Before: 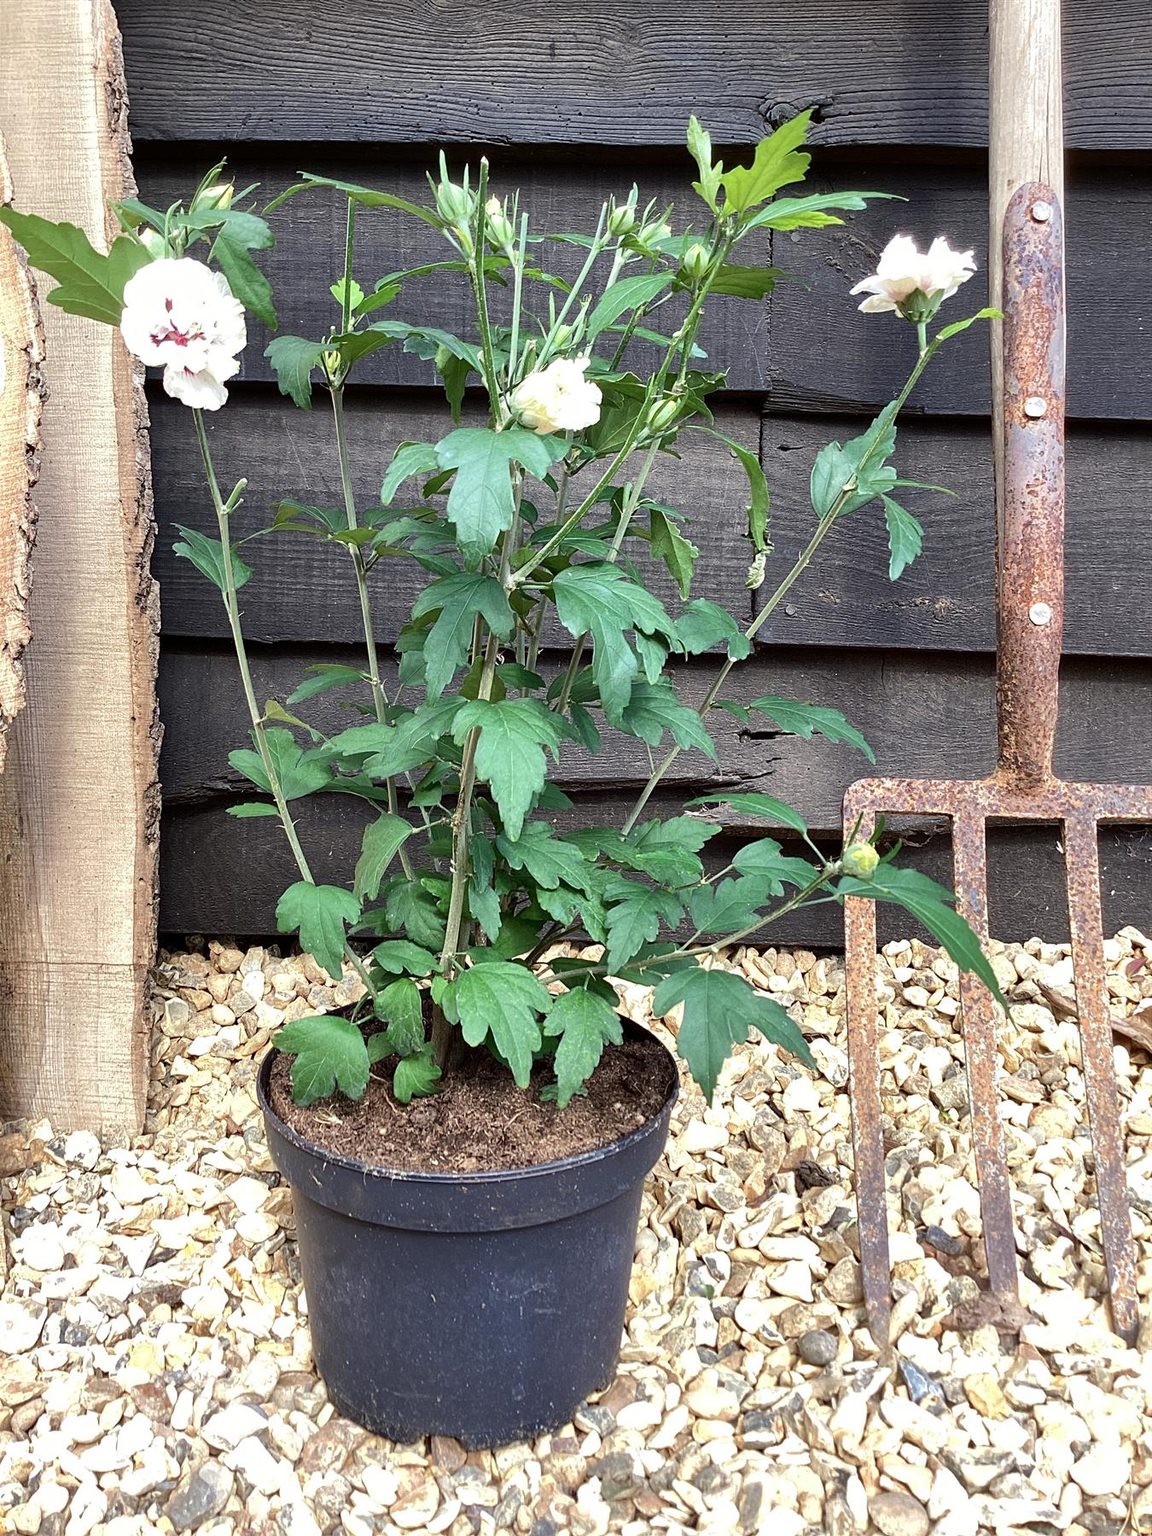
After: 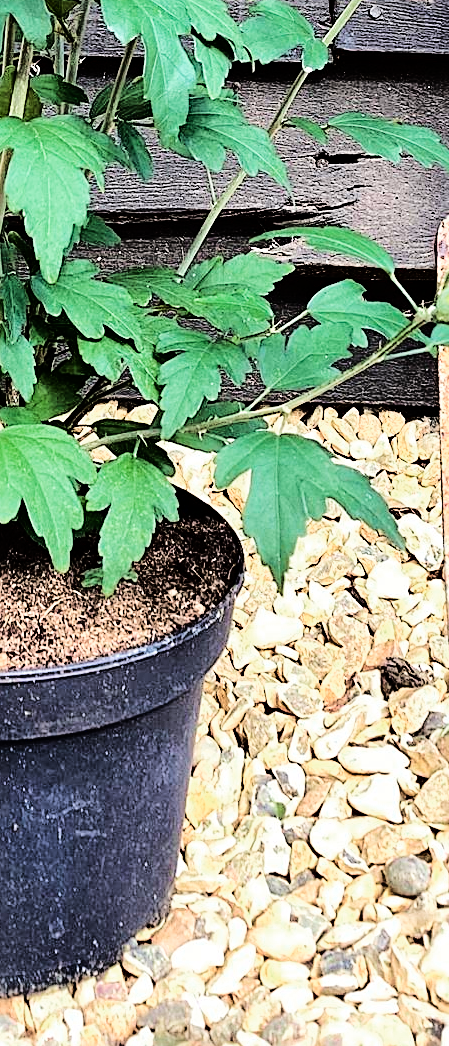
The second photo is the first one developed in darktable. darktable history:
crop: left 40.878%, top 39.101%, right 25.834%, bottom 2.758%
exposure: compensate highlight preservation false
sharpen: on, module defaults
color zones: curves: ch0 [(0, 0.465) (0.092, 0.596) (0.289, 0.464) (0.429, 0.453) (0.571, 0.464) (0.714, 0.455) (0.857, 0.462) (1, 0.465)]
haze removal: strength 0.132, distance 0.249, compatibility mode true, adaptive false
base curve: curves: ch0 [(0, 0) (0.036, 0.01) (0.123, 0.254) (0.258, 0.504) (0.507, 0.748) (1, 1)]
velvia: on, module defaults
